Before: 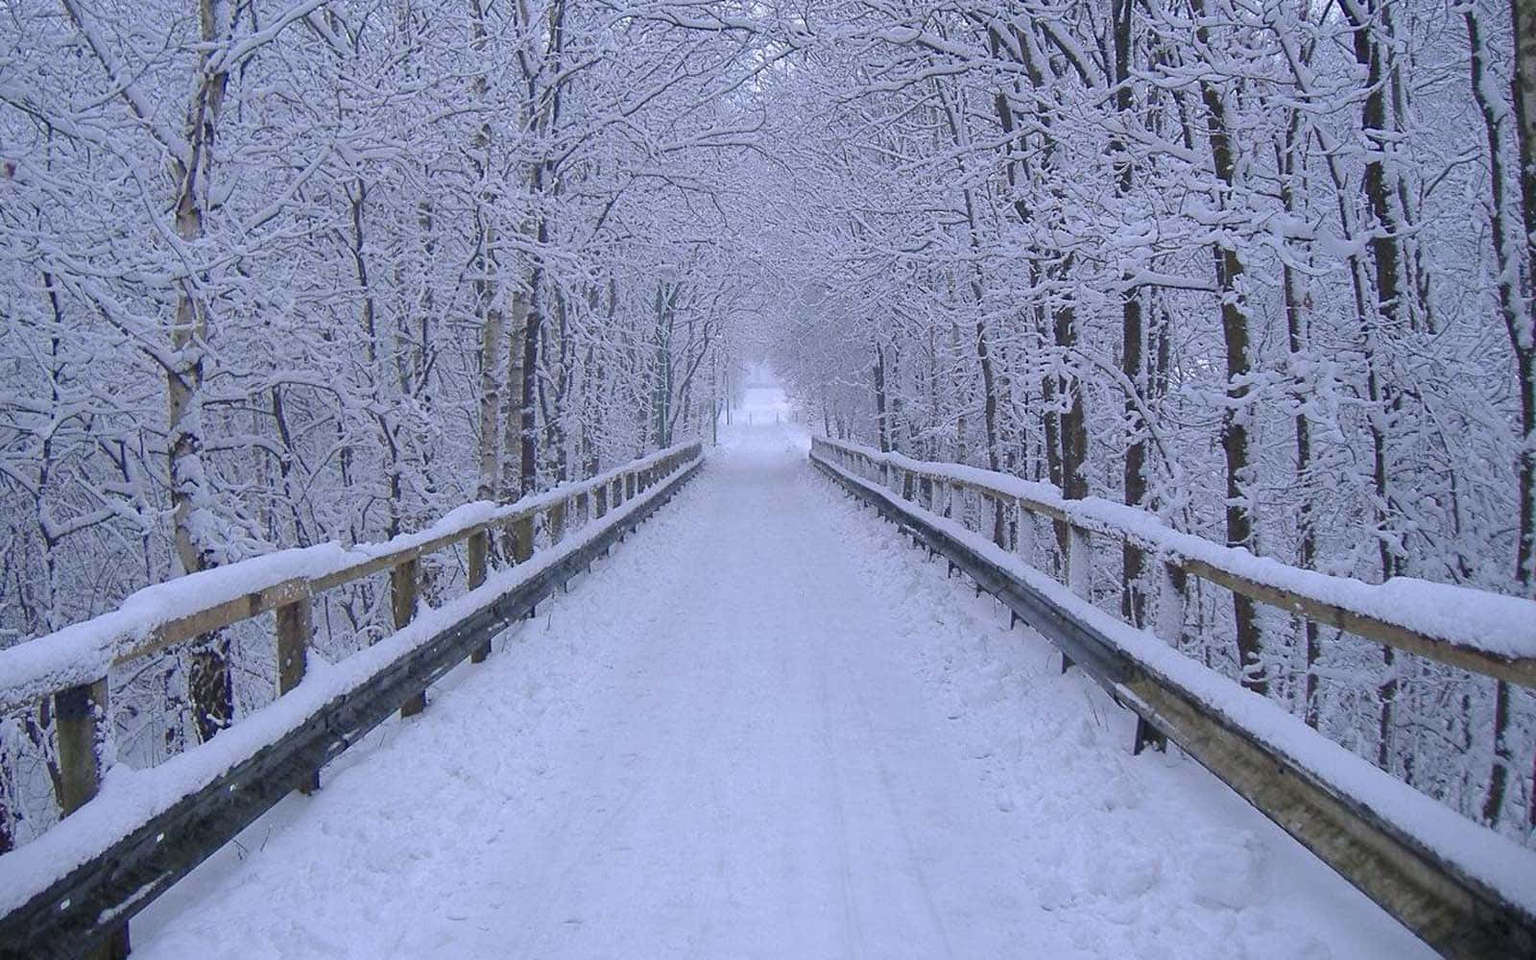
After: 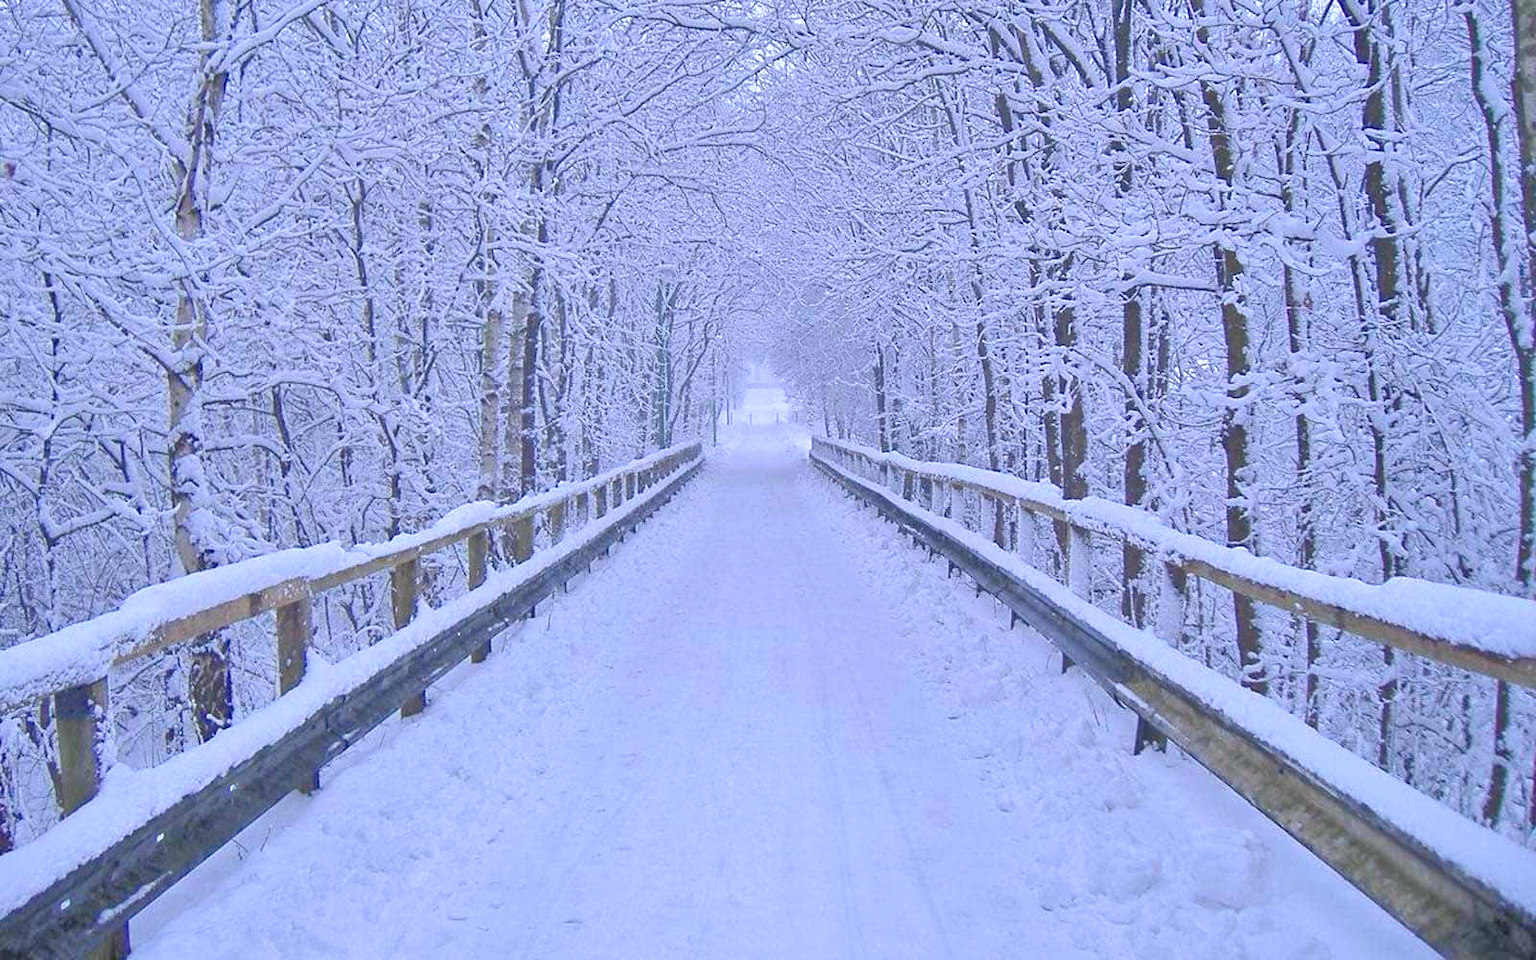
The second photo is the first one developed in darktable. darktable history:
tone equalizer: -8 EV 1.97 EV, -7 EV 1.96 EV, -6 EV 1.98 EV, -5 EV 2 EV, -4 EV 1.98 EV, -3 EV 1.47 EV, -2 EV 0.991 EV, -1 EV 0.498 EV
color calibration: illuminant as shot in camera, x 0.358, y 0.373, temperature 4628.91 K, saturation algorithm version 1 (2020)
exposure: exposure 0.203 EV, compensate highlight preservation false
contrast brightness saturation: saturation 0.101
